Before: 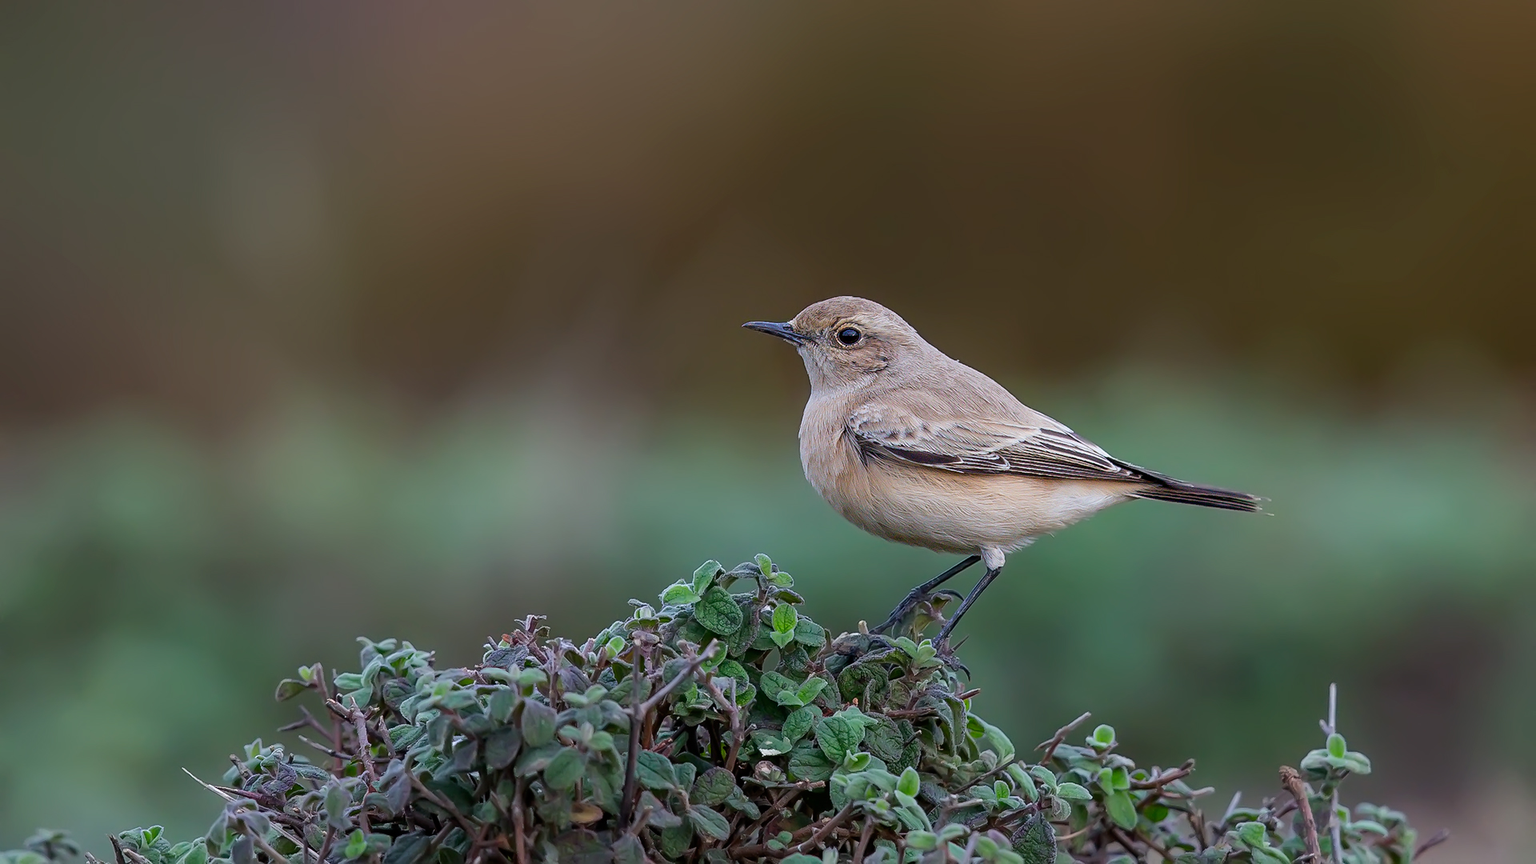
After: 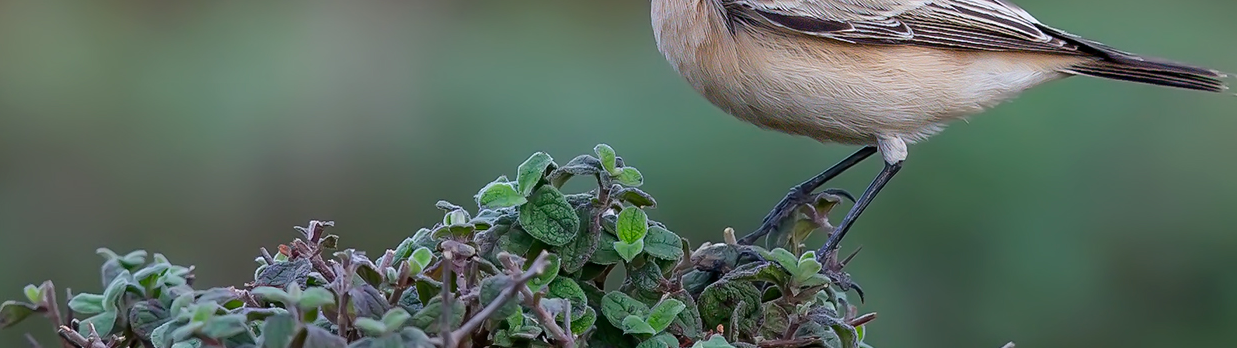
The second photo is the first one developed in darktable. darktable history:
crop: left 18.222%, top 50.809%, right 17.311%, bottom 16.925%
